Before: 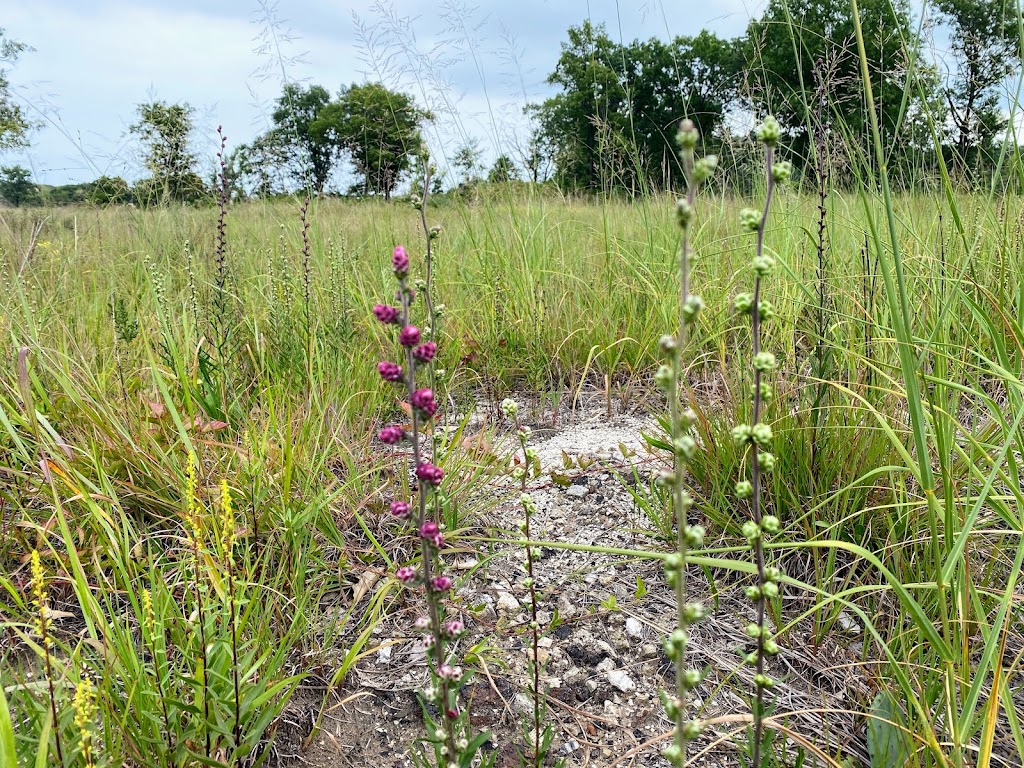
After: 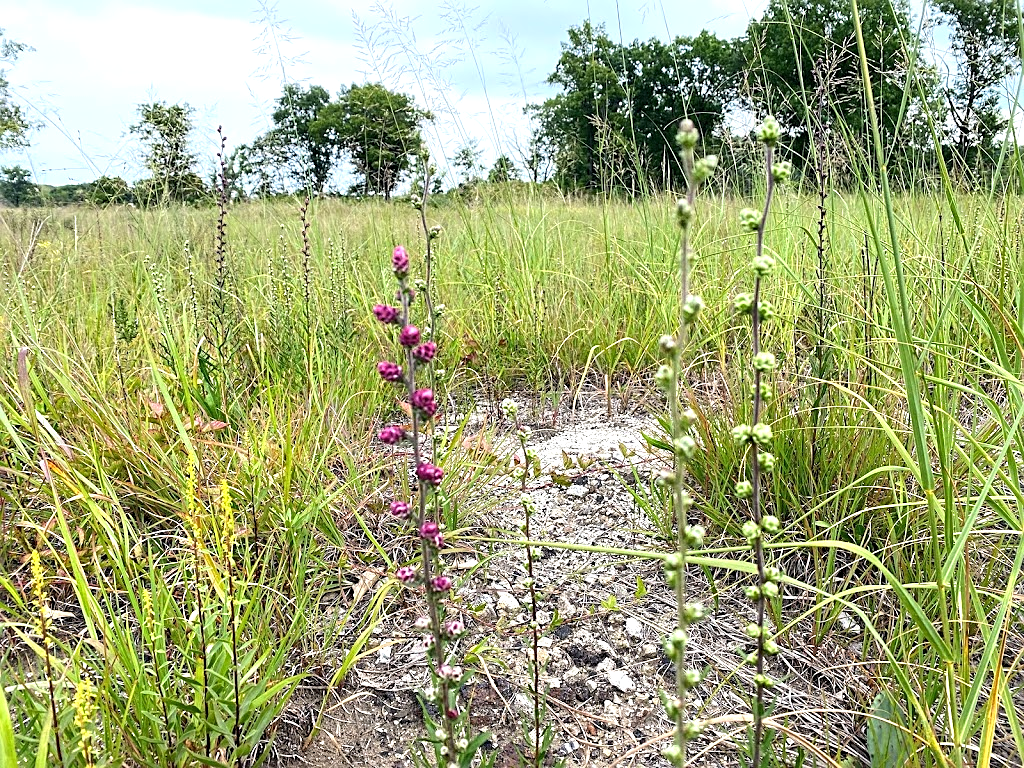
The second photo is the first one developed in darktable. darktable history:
sharpen: amount 0.493
exposure: black level correction 0, exposure 0.499 EV, compensate highlight preservation false
